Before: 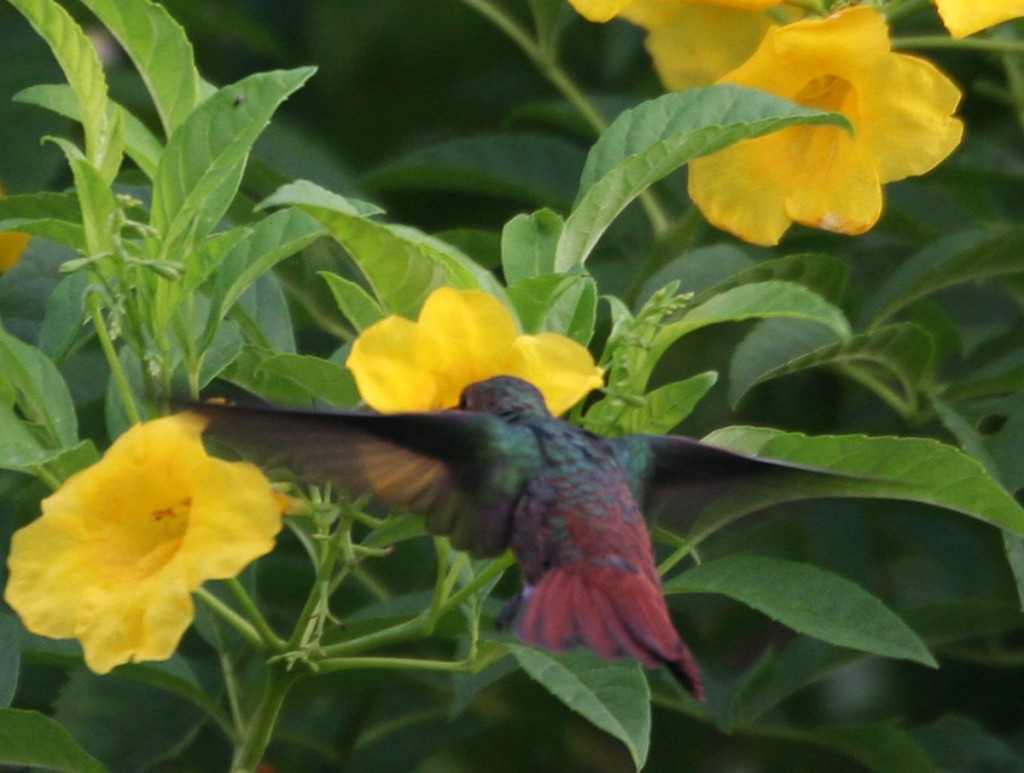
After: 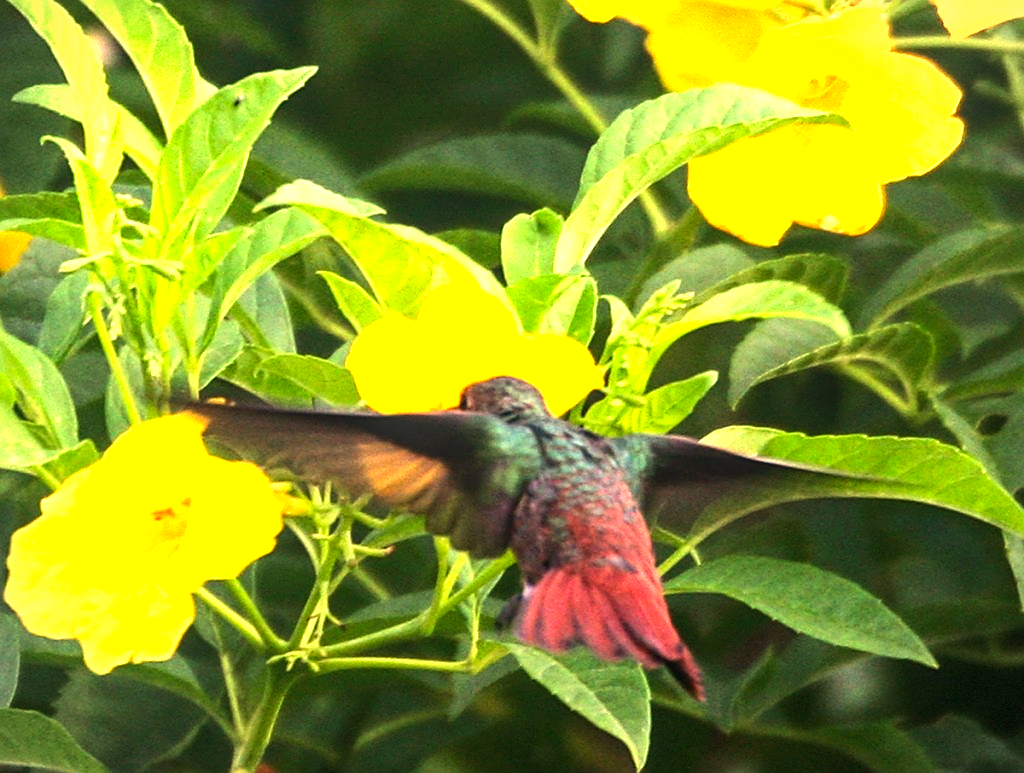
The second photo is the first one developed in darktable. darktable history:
white balance: red 1.138, green 0.996, blue 0.812
exposure: black level correction 0.001, exposure 1.05 EV, compensate exposure bias true, compensate highlight preservation false
sharpen: on, module defaults
local contrast: detail 110%
color contrast: green-magenta contrast 1.2, blue-yellow contrast 1.2
vignetting: fall-off start 85%, fall-off radius 80%, brightness -0.182, saturation -0.3, width/height ratio 1.219, dithering 8-bit output, unbound false
tone equalizer: -8 EV -1.08 EV, -7 EV -1.01 EV, -6 EV -0.867 EV, -5 EV -0.578 EV, -3 EV 0.578 EV, -2 EV 0.867 EV, -1 EV 1.01 EV, +0 EV 1.08 EV, edges refinement/feathering 500, mask exposure compensation -1.57 EV, preserve details no
